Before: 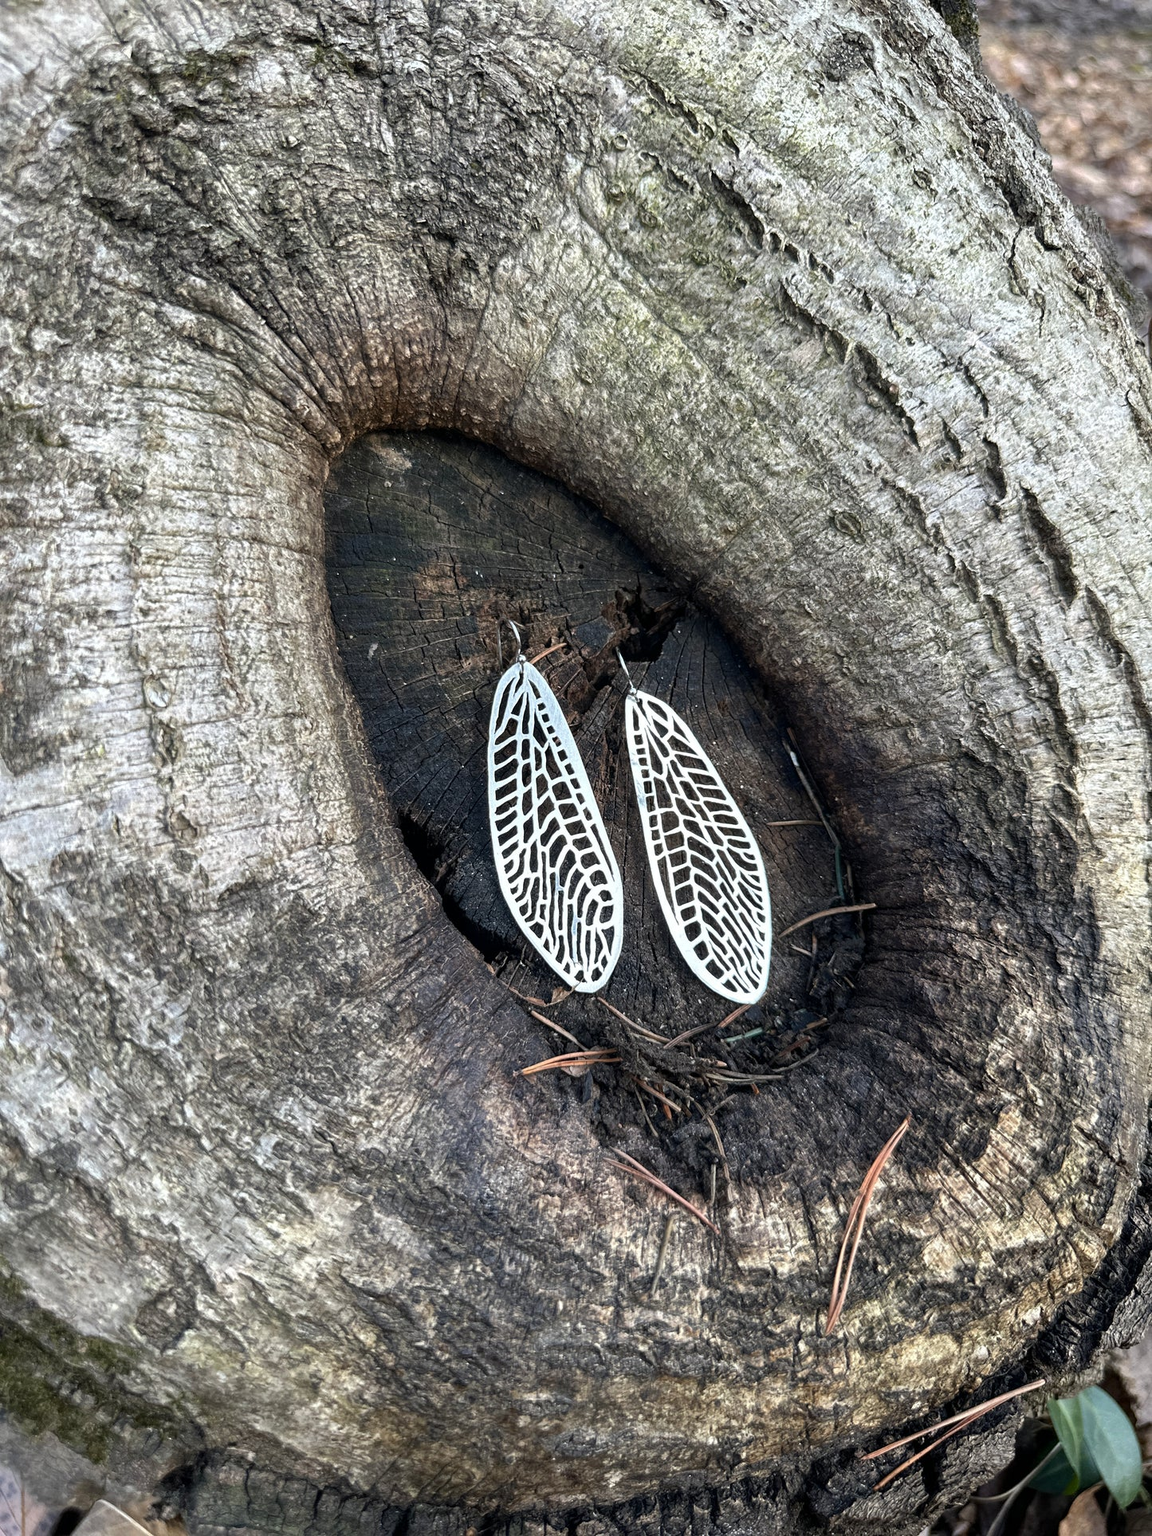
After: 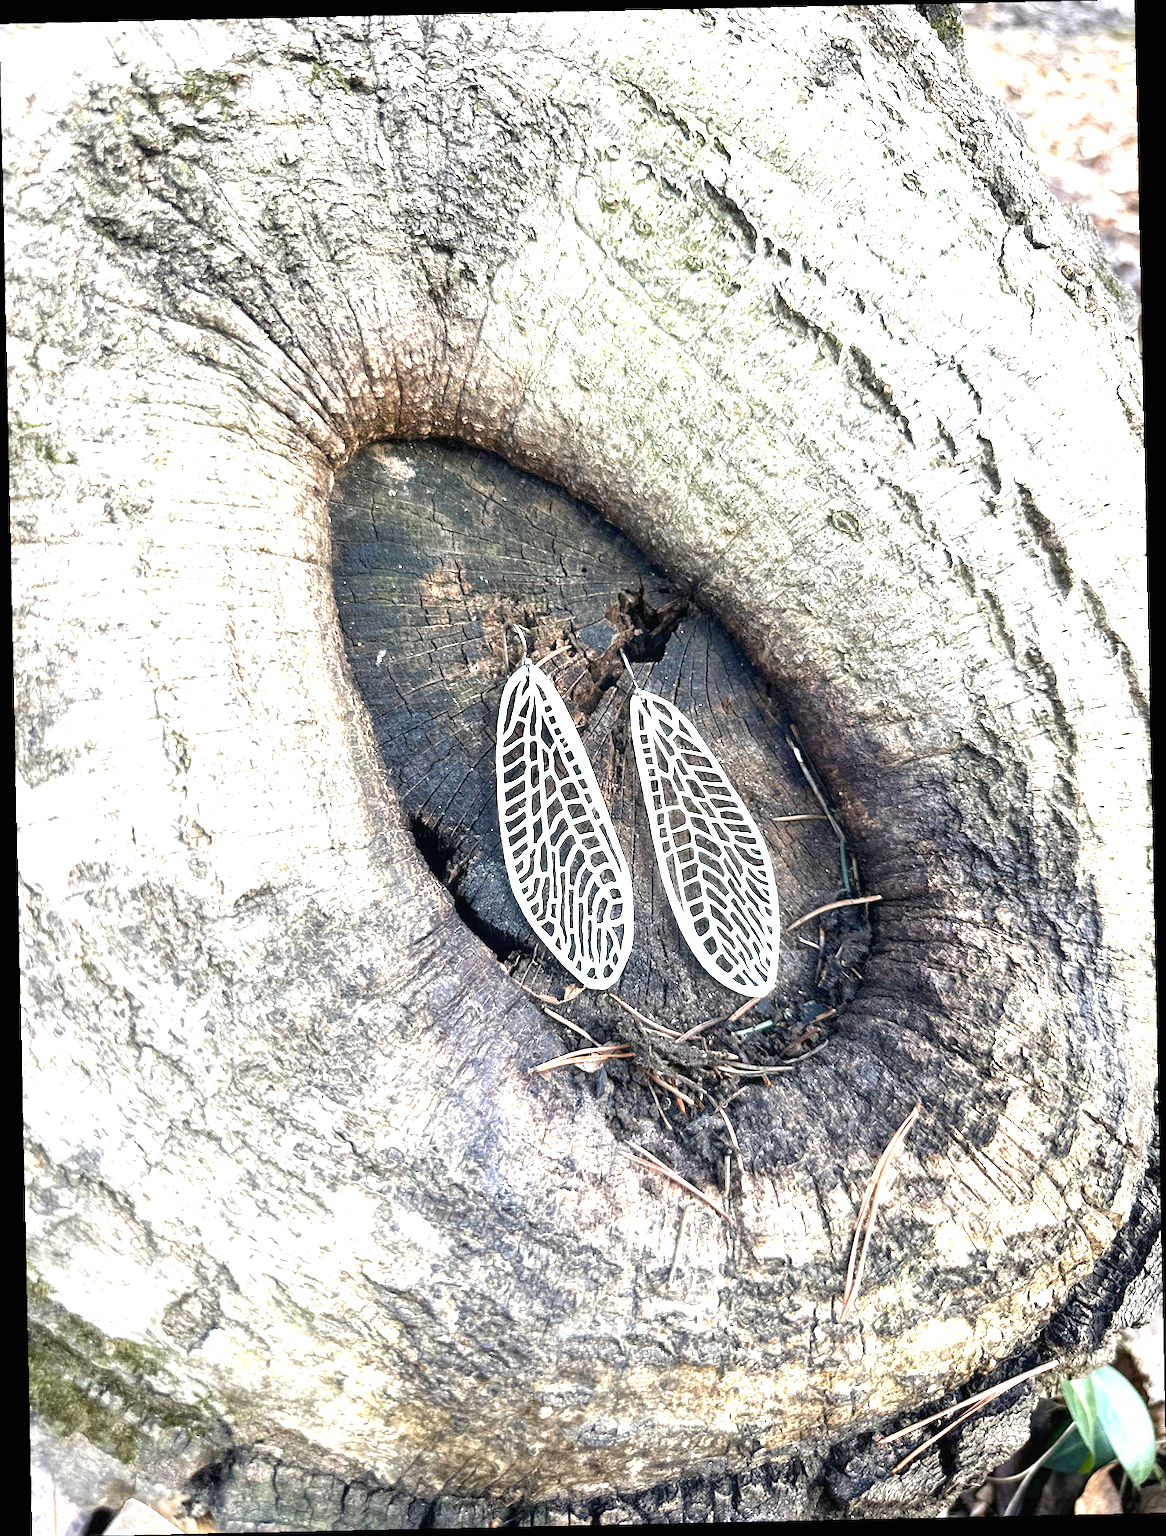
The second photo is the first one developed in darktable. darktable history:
exposure: black level correction 0, exposure 2.088 EV, compensate exposure bias true, compensate highlight preservation false
rotate and perspective: rotation -1.24°, automatic cropping off
